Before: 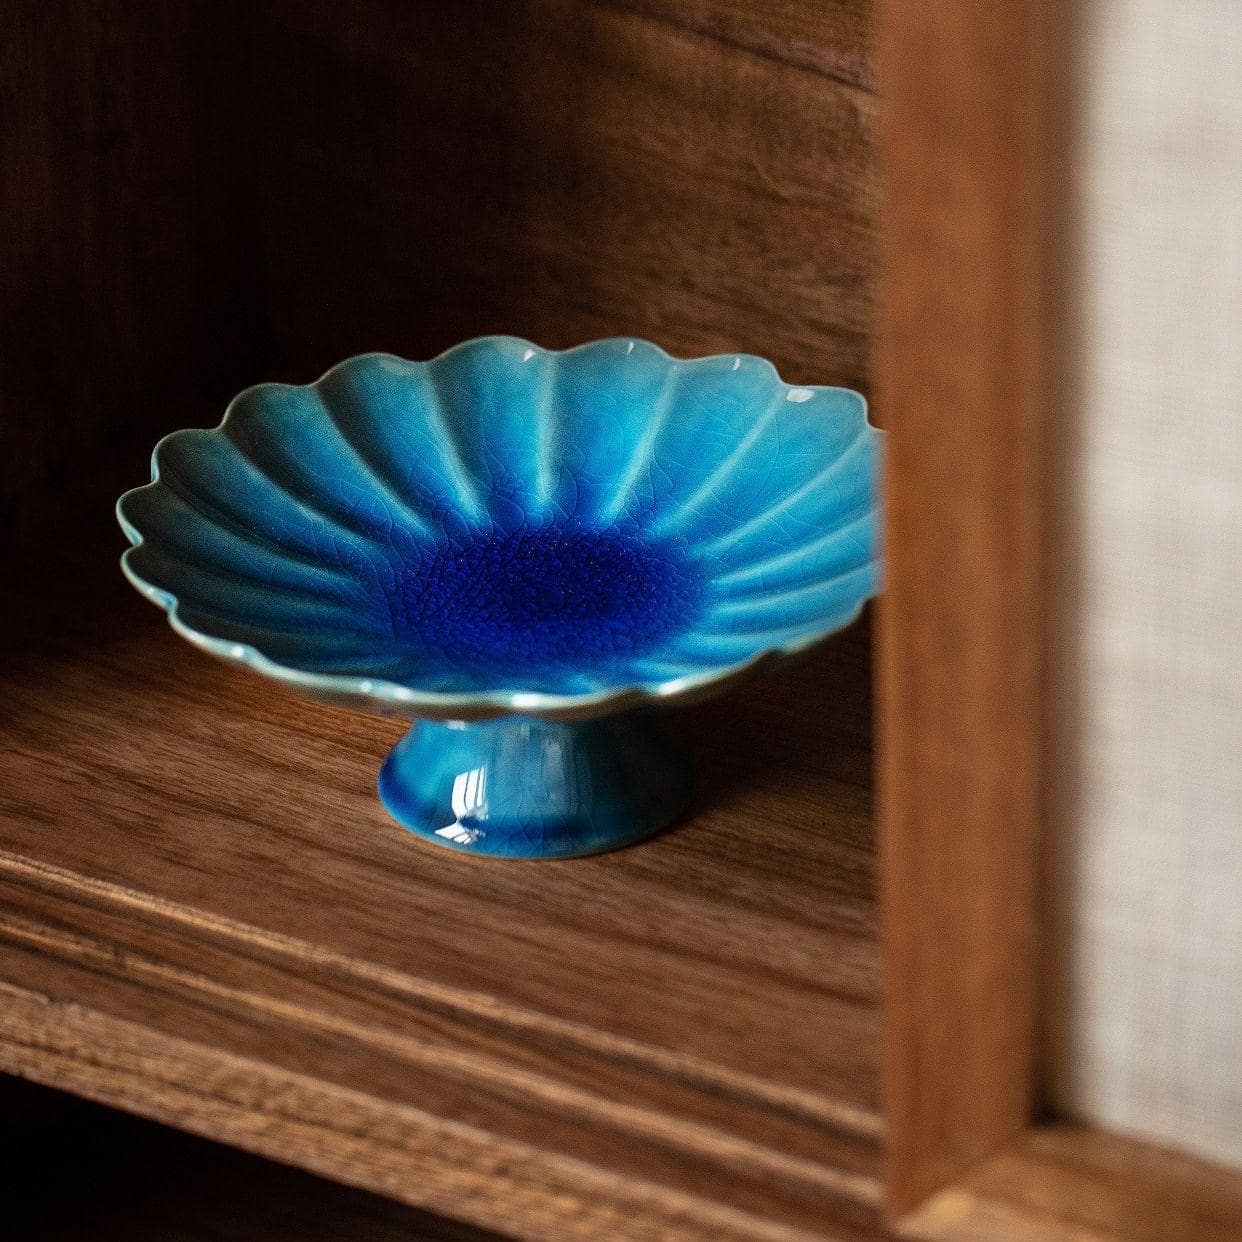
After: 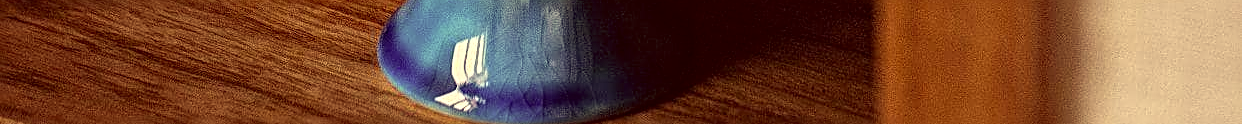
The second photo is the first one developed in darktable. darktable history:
crop and rotate: top 59.084%, bottom 30.916%
color correction: highlights a* 10.12, highlights b* 39.04, shadows a* 14.62, shadows b* 3.37
local contrast: on, module defaults
color calibration: illuminant F (fluorescent), F source F9 (Cool White Deluxe 4150 K) – high CRI, x 0.374, y 0.373, temperature 4158.34 K
sharpen: radius 2.676, amount 0.669
